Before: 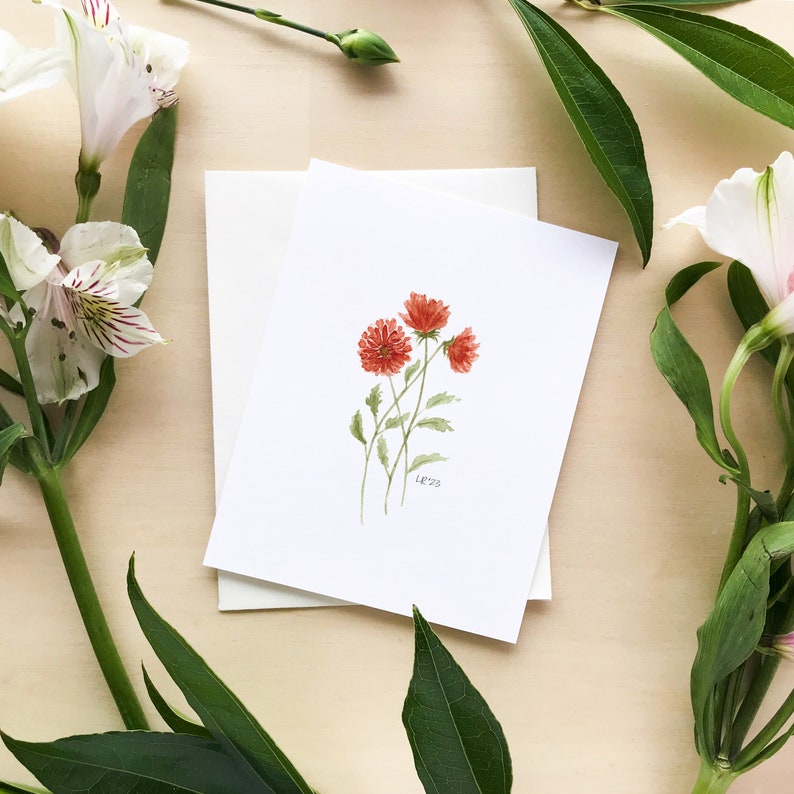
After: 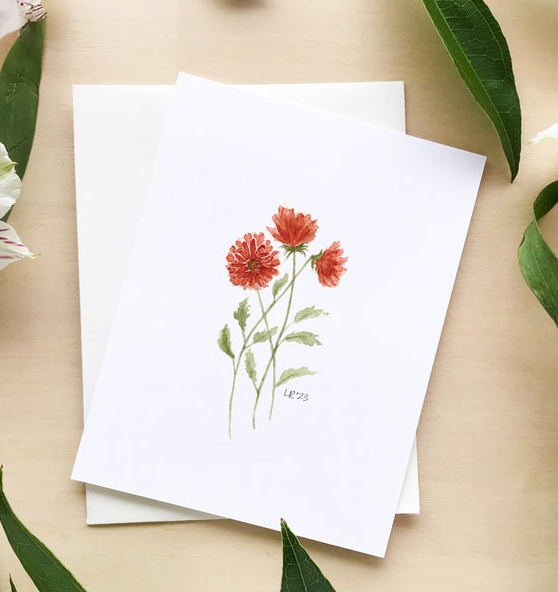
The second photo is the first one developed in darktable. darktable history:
crop and rotate: left 16.655%, top 10.898%, right 13.062%, bottom 14.469%
